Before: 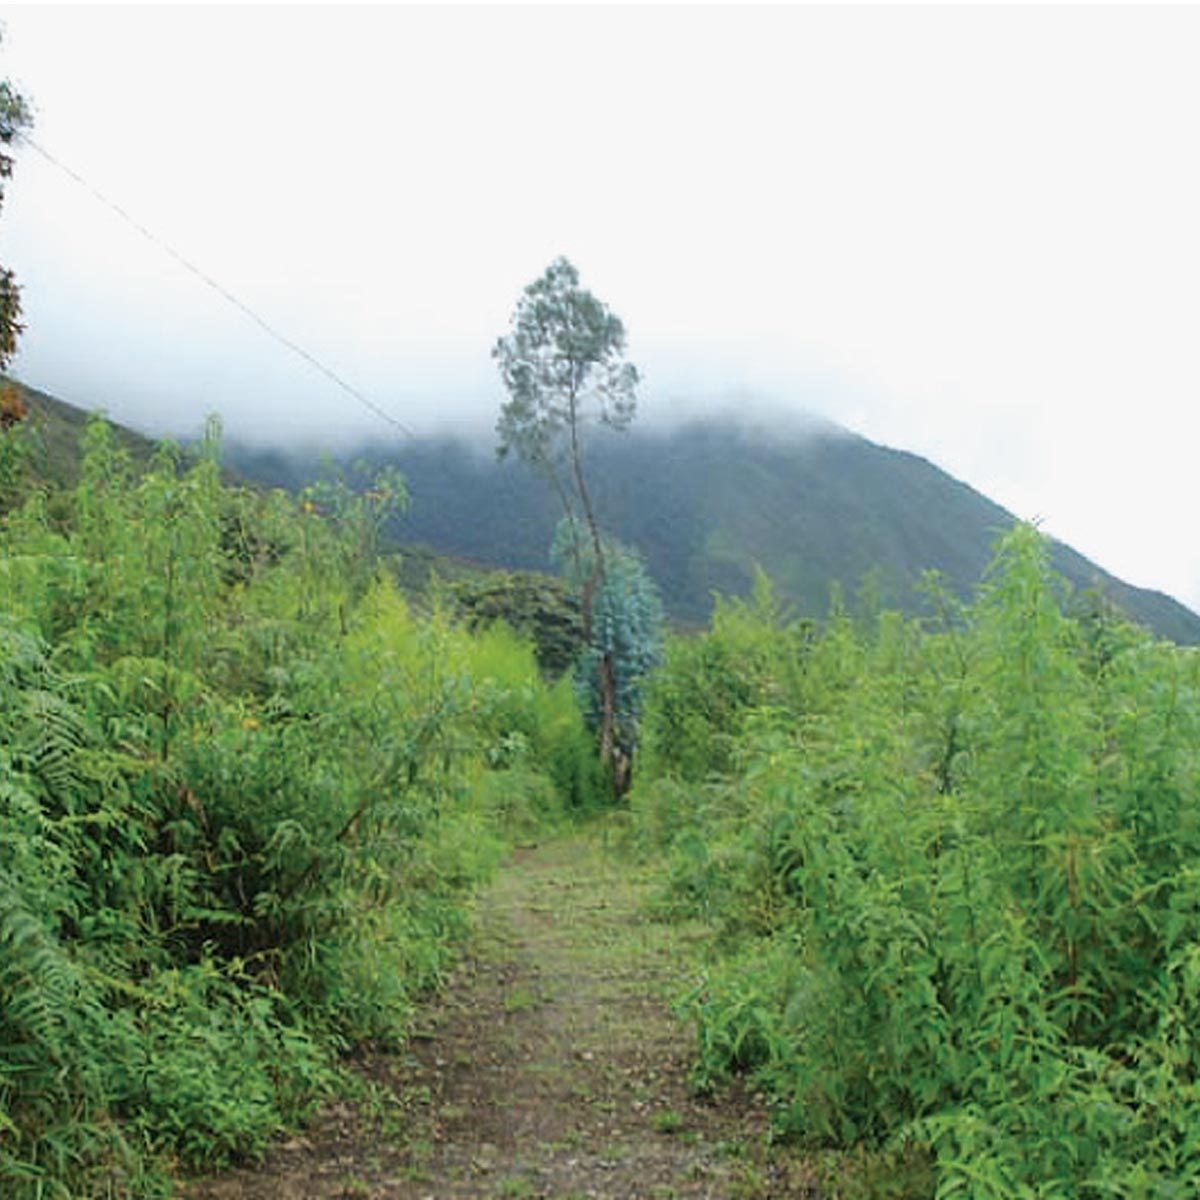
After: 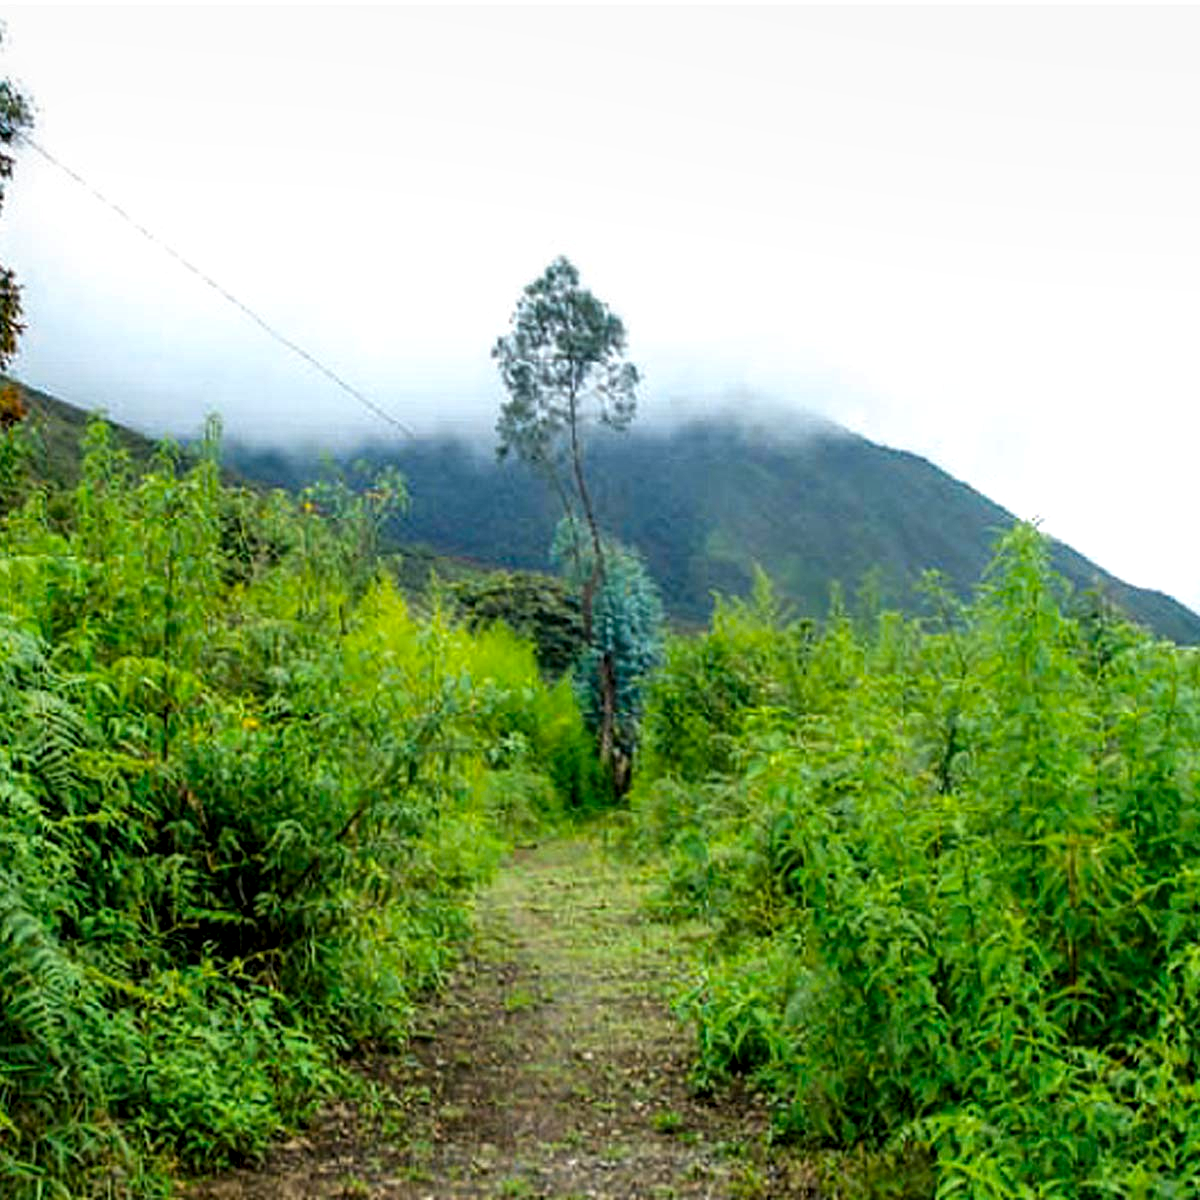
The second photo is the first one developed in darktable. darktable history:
color balance rgb: linear chroma grading › global chroma 15%, perceptual saturation grading › global saturation 30%
local contrast: highlights 20%, shadows 70%, detail 170%
